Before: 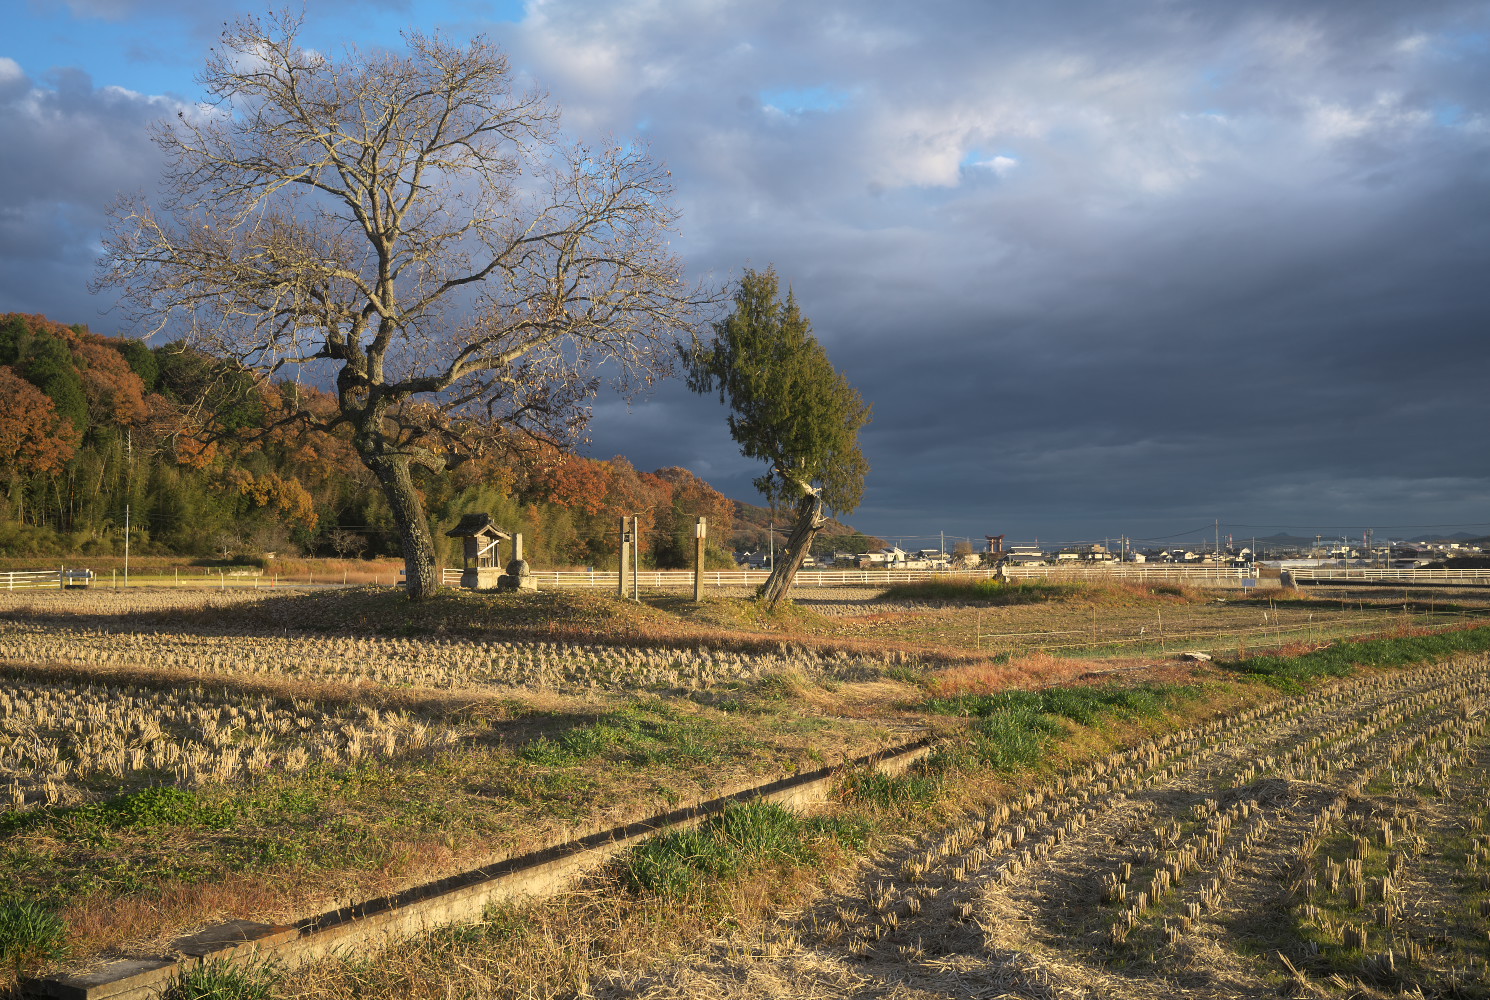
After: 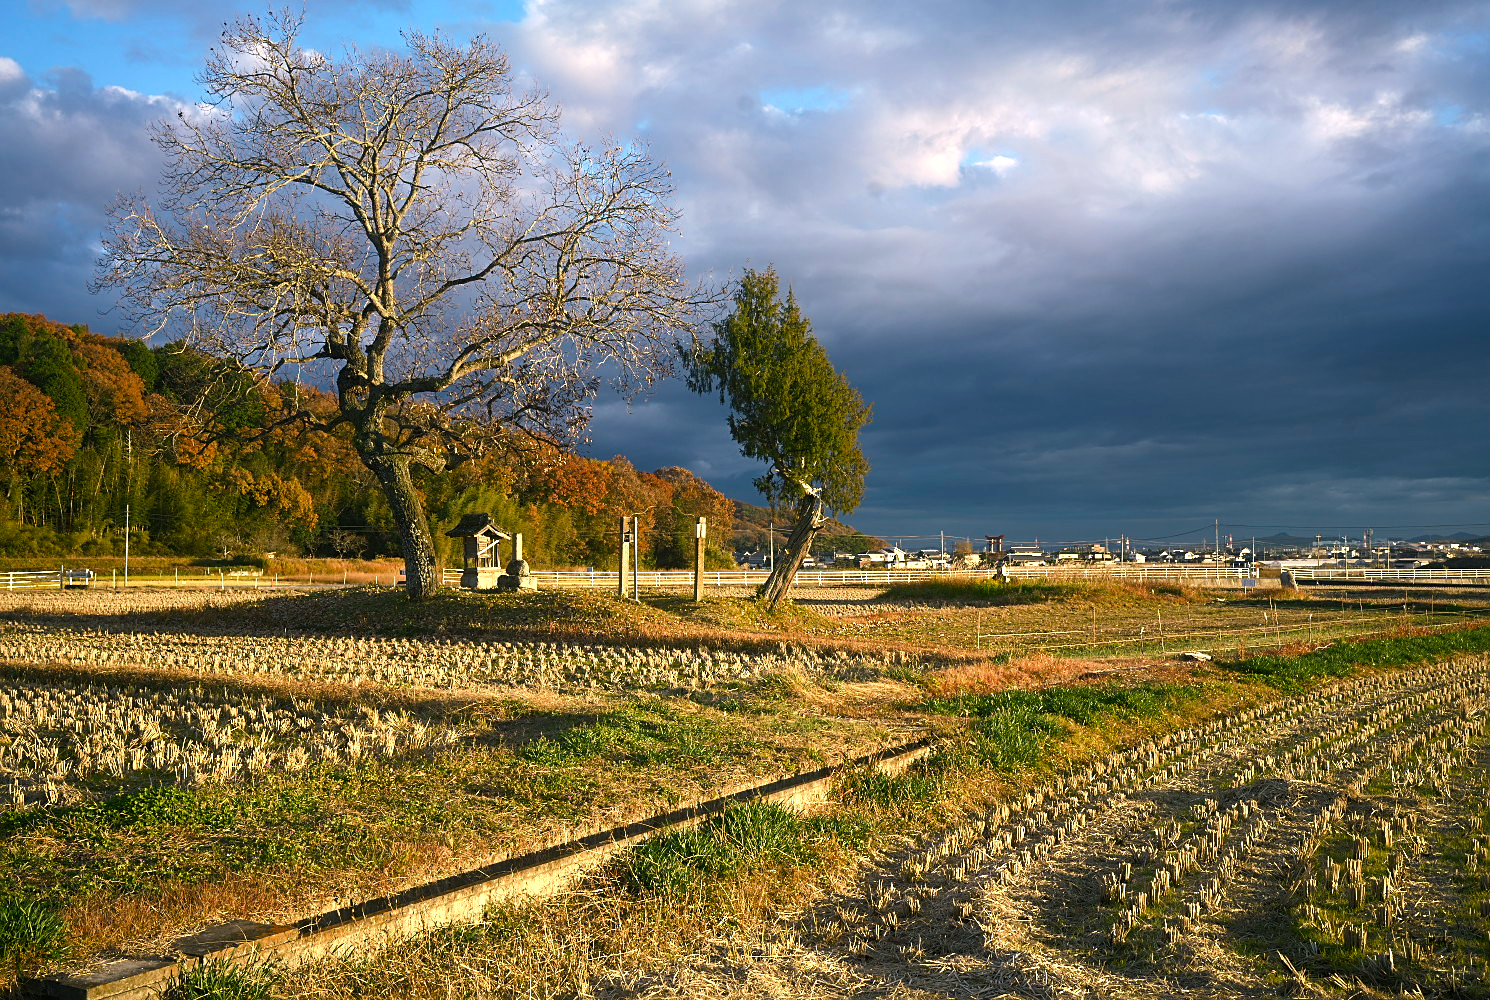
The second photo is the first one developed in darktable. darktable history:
sharpen: on, module defaults
color balance rgb: shadows lift › luminance -7.403%, shadows lift › chroma 2.419%, shadows lift › hue 203.16°, highlights gain › chroma 2.985%, highlights gain › hue 54.54°, perceptual saturation grading › global saturation 20%, perceptual saturation grading › highlights -49.964%, perceptual saturation grading › shadows 24.172%, perceptual brilliance grading › highlights 15.682%, perceptual brilliance grading › mid-tones 6.413%, perceptual brilliance grading › shadows -15.817%, global vibrance 44.579%
